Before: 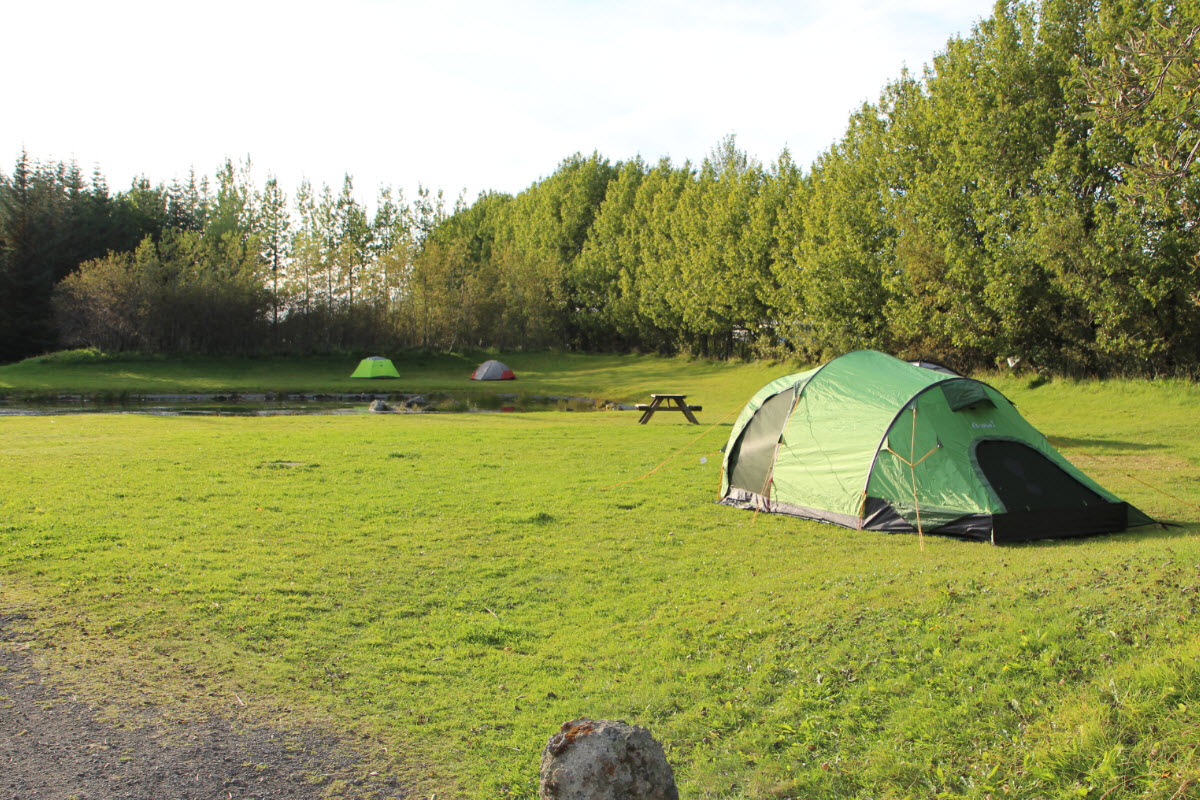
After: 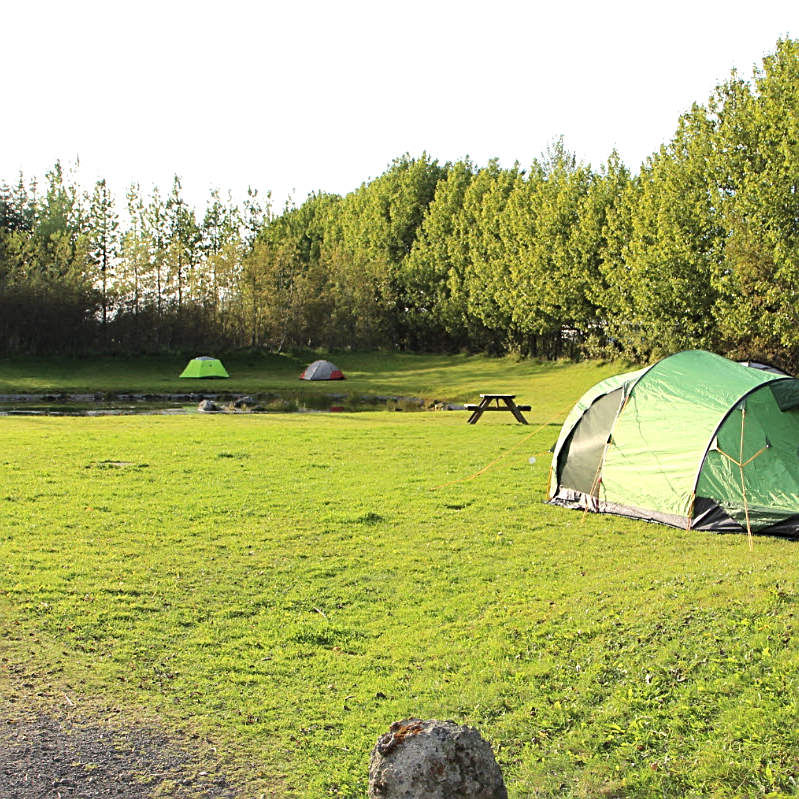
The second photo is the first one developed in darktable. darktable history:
crop and rotate: left 14.292%, right 19.041%
tone equalizer: -8 EV -0.417 EV, -7 EV -0.389 EV, -6 EV -0.333 EV, -5 EV -0.222 EV, -3 EV 0.222 EV, -2 EV 0.333 EV, -1 EV 0.389 EV, +0 EV 0.417 EV, edges refinement/feathering 500, mask exposure compensation -1.25 EV, preserve details no
sharpen: on, module defaults
